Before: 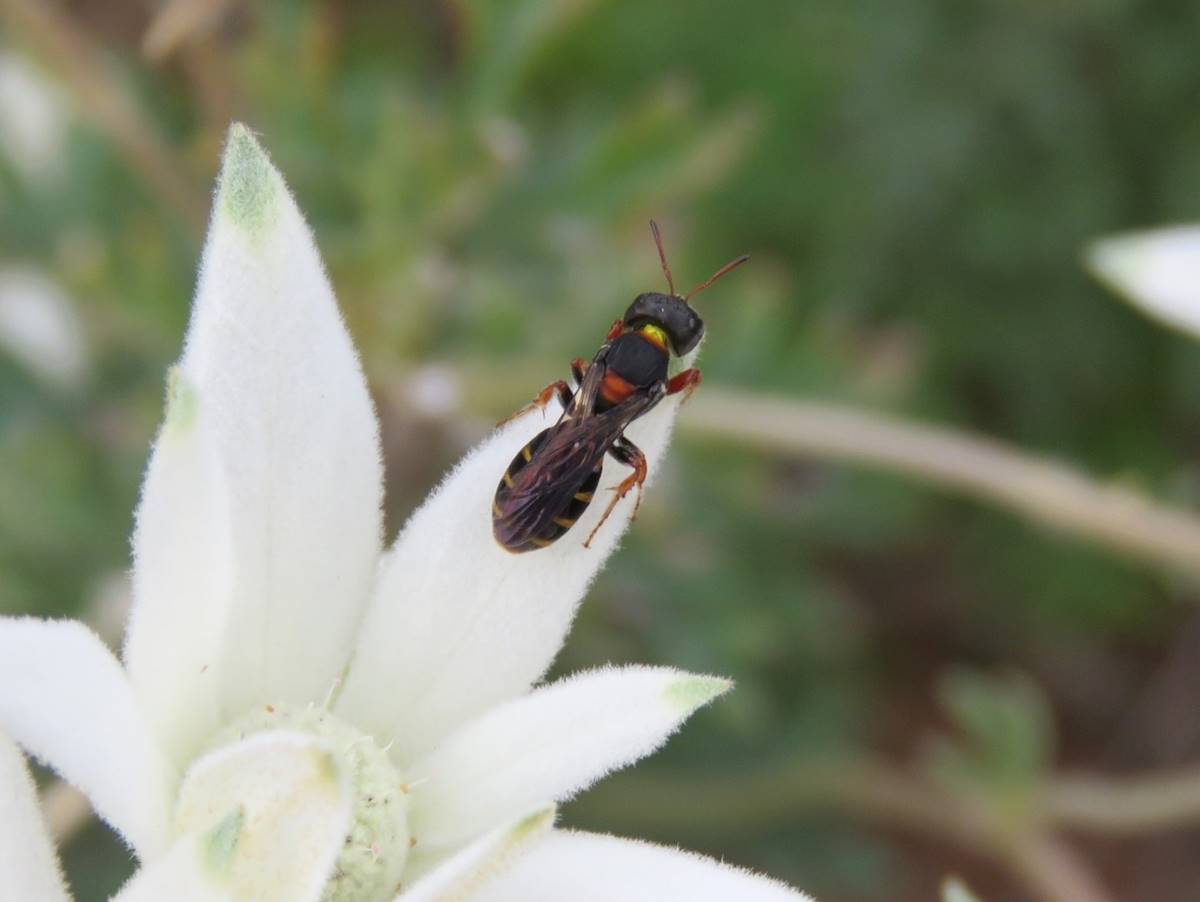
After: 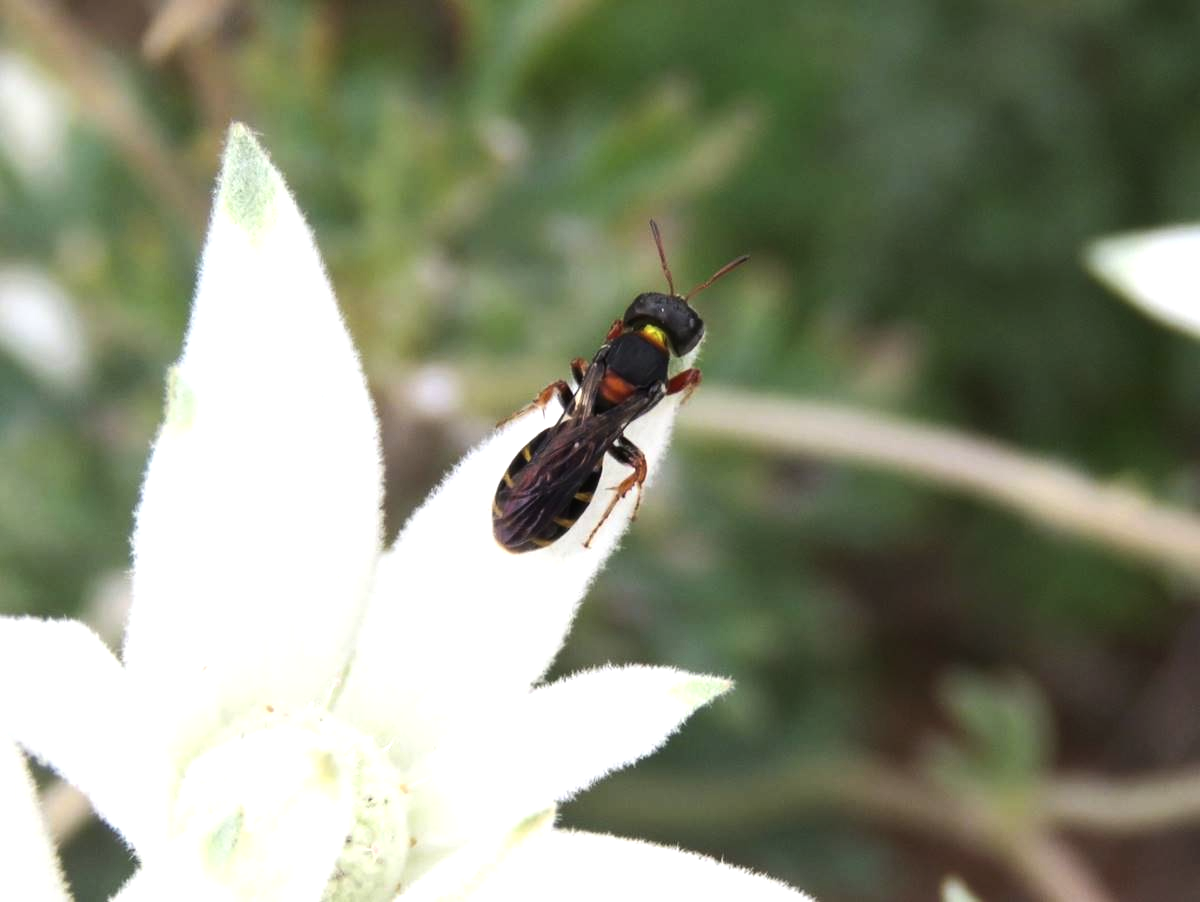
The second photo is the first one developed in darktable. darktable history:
tone equalizer: -8 EV -0.75 EV, -7 EV -0.7 EV, -6 EV -0.6 EV, -5 EV -0.4 EV, -3 EV 0.4 EV, -2 EV 0.6 EV, -1 EV 0.7 EV, +0 EV 0.75 EV, edges refinement/feathering 500, mask exposure compensation -1.57 EV, preserve details no
color correction: saturation 0.98
